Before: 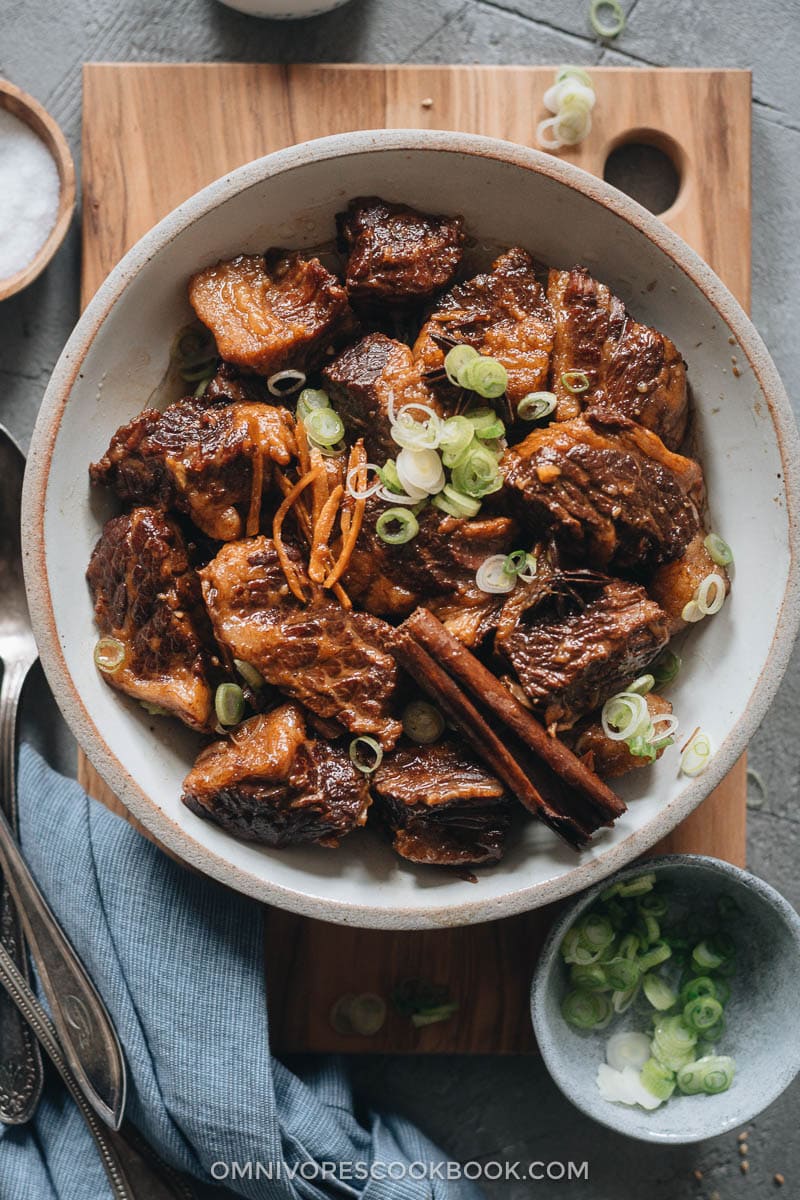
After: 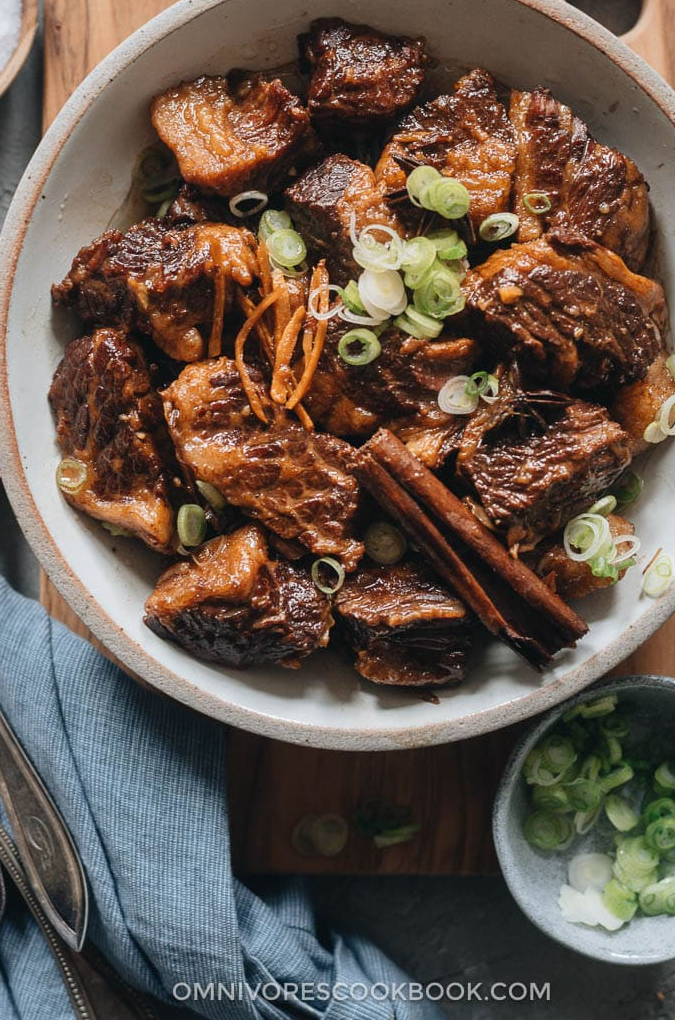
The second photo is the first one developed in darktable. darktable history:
crop and rotate: left 4.87%, top 14.925%, right 10.663%
